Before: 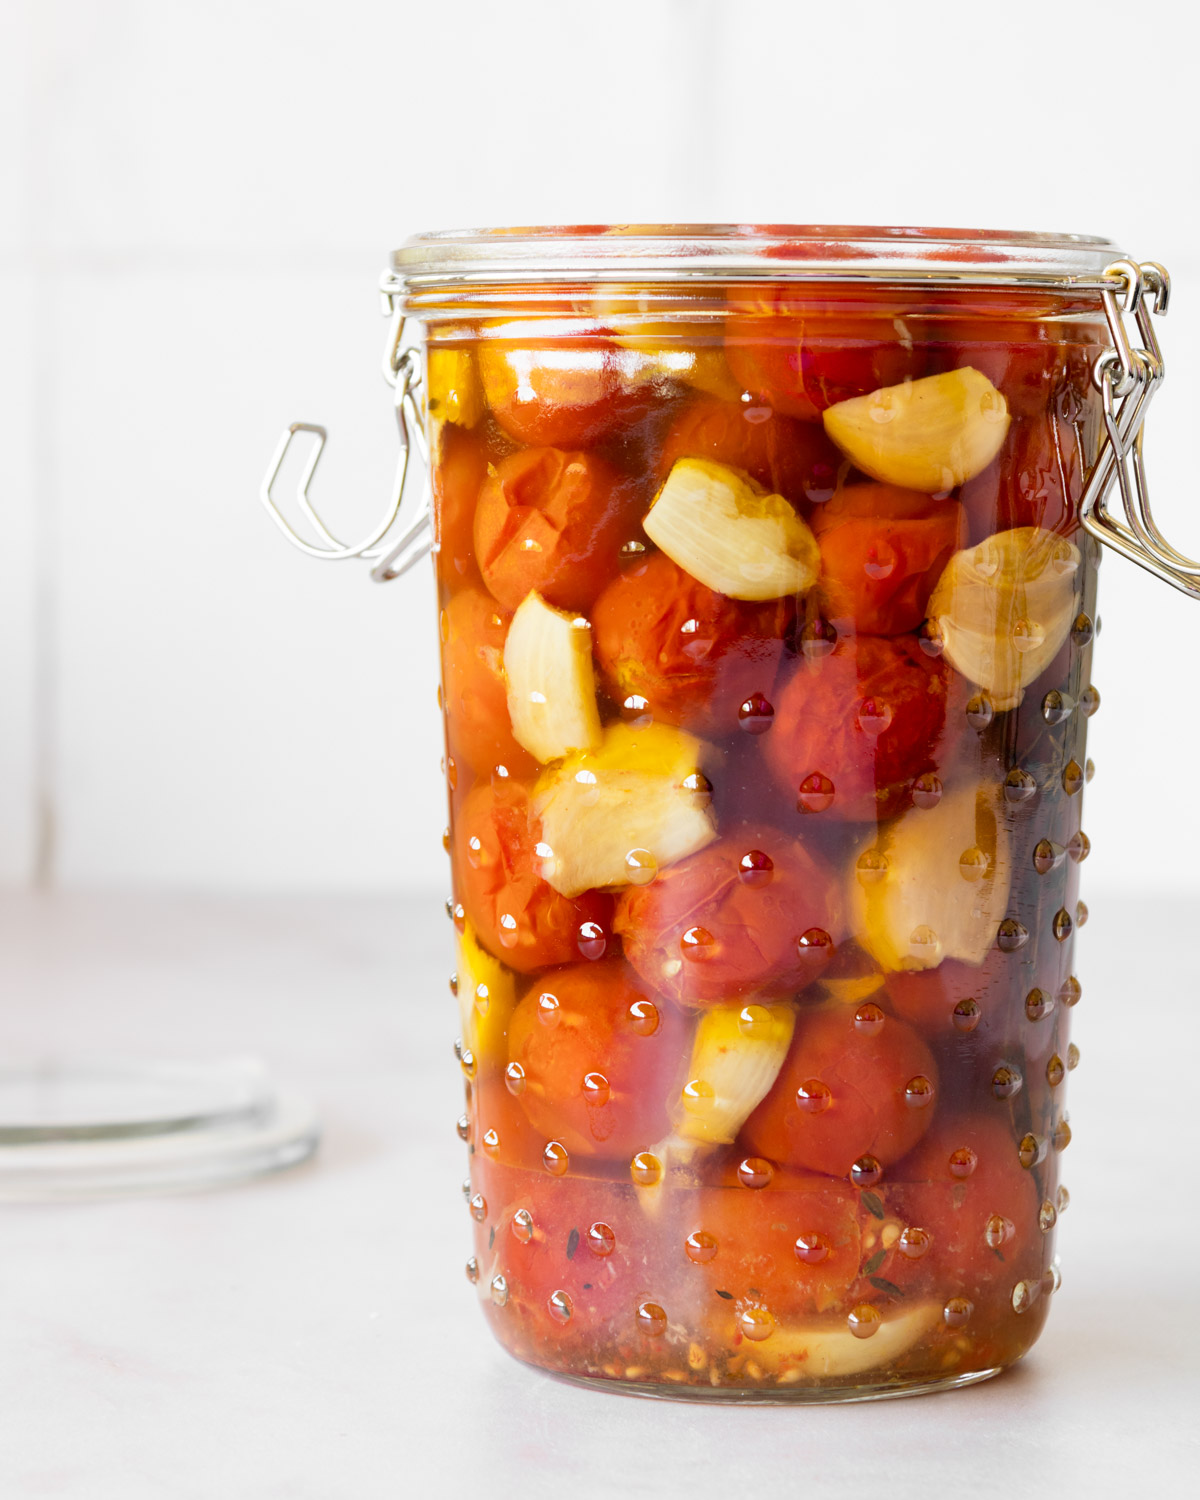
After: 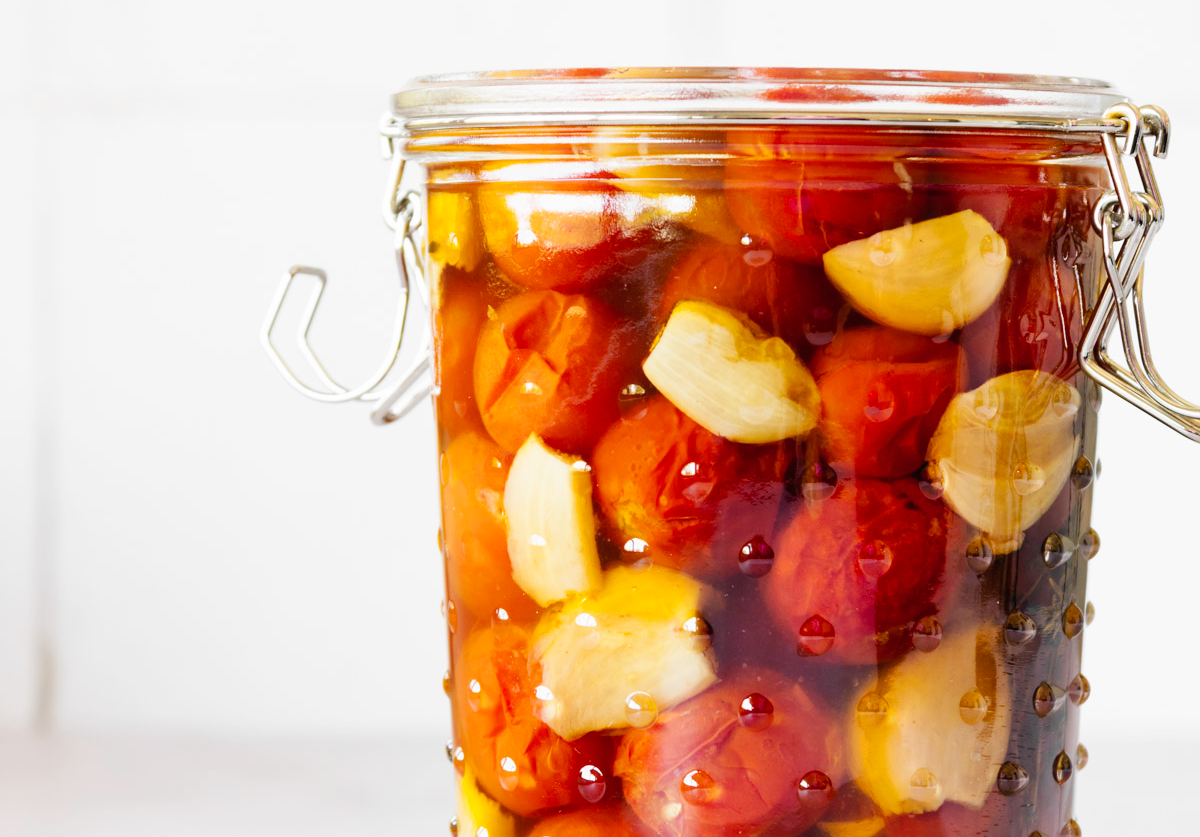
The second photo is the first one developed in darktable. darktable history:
tone curve: curves: ch0 [(0, 0.01) (0.037, 0.032) (0.131, 0.108) (0.275, 0.258) (0.483, 0.512) (0.61, 0.661) (0.696, 0.742) (0.792, 0.834) (0.911, 0.936) (0.997, 0.995)]; ch1 [(0, 0) (0.308, 0.29) (0.425, 0.411) (0.503, 0.502) (0.551, 0.563) (0.683, 0.706) (0.746, 0.77) (1, 1)]; ch2 [(0, 0) (0.246, 0.233) (0.36, 0.352) (0.415, 0.415) (0.485, 0.487) (0.502, 0.502) (0.525, 0.523) (0.545, 0.552) (0.587, 0.6) (0.636, 0.652) (0.711, 0.729) (0.845, 0.855) (0.998, 0.977)], preserve colors none
crop and rotate: top 10.524%, bottom 33.654%
